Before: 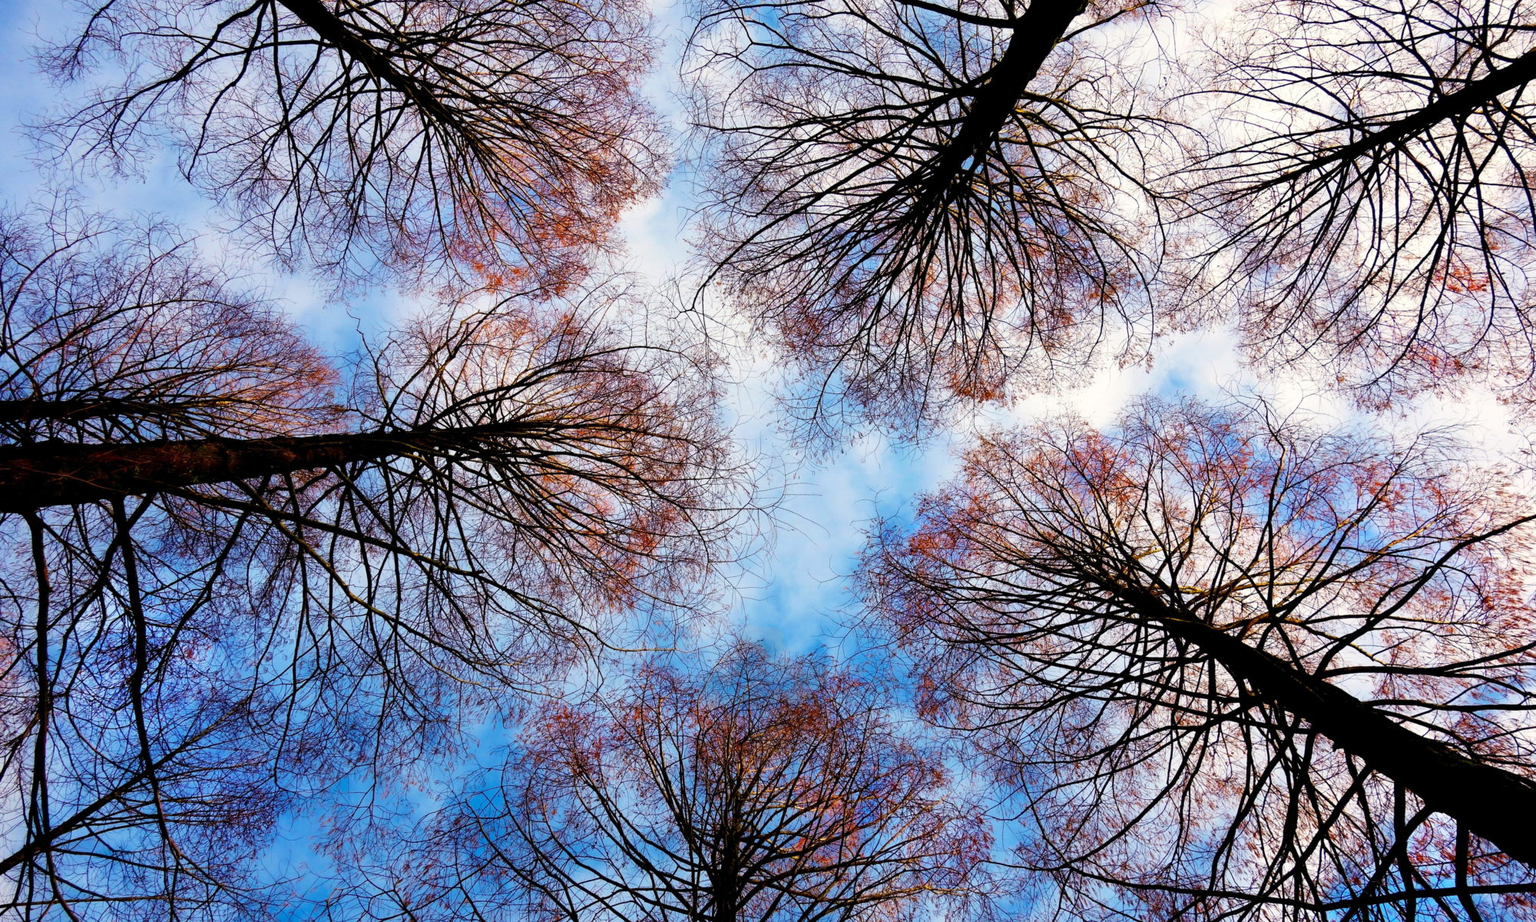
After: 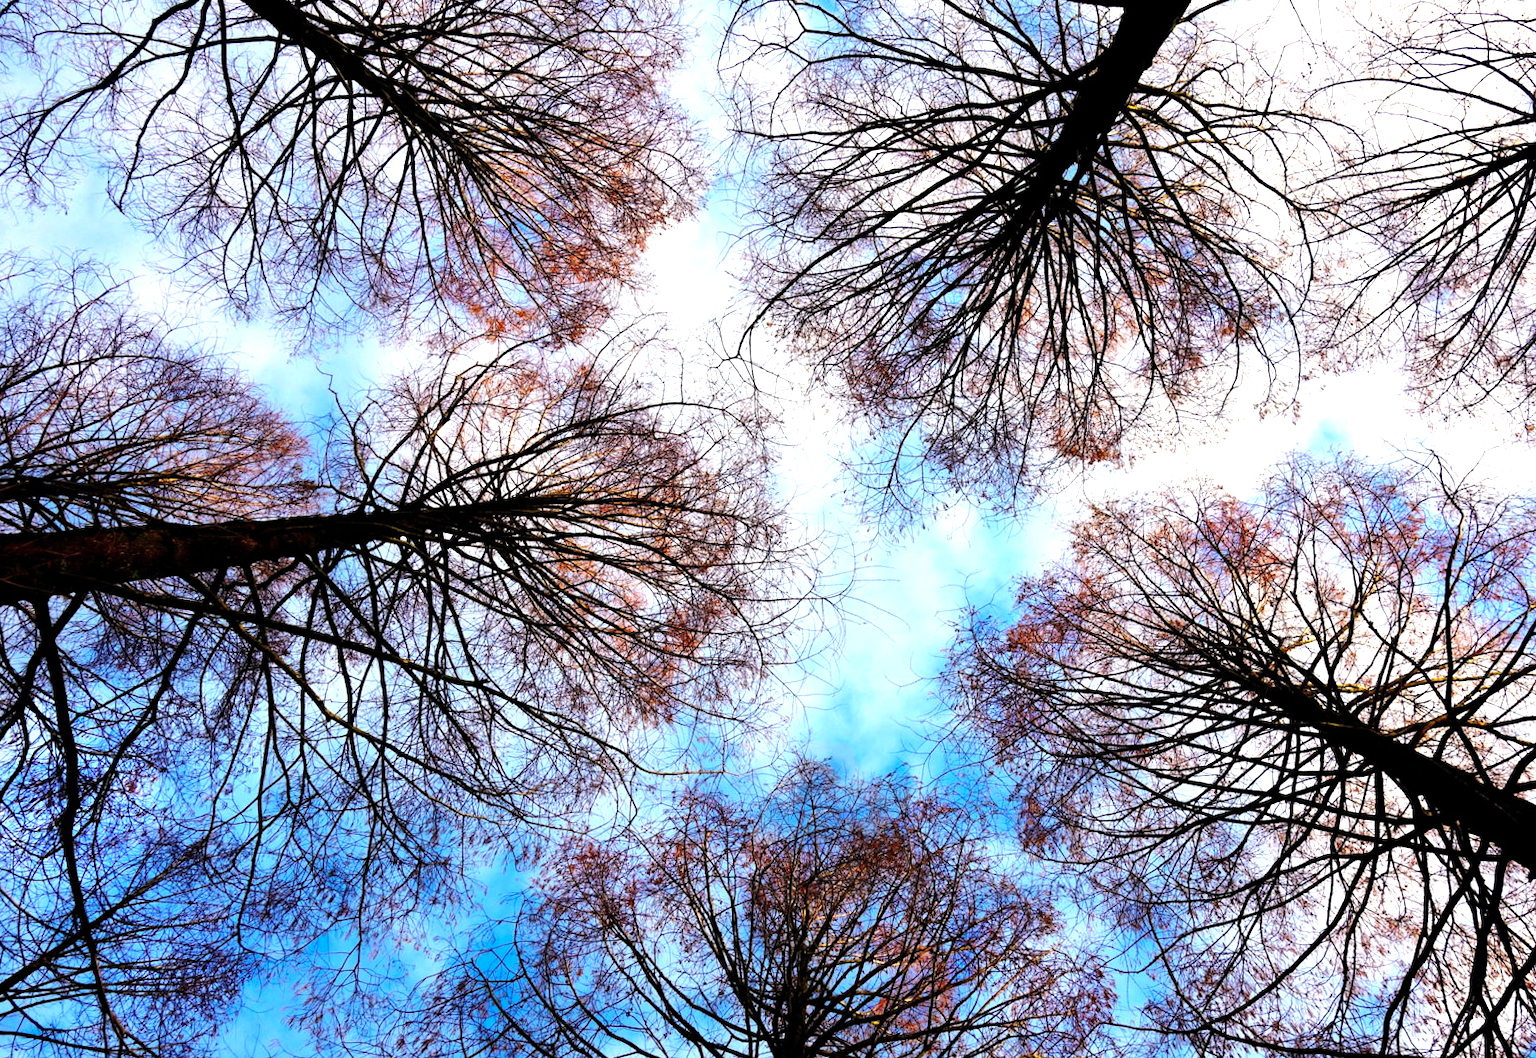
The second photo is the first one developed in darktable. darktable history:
crop and rotate: angle 1°, left 4.281%, top 0.642%, right 11.383%, bottom 2.486%
color zones: curves: ch0 [(0.068, 0.464) (0.25, 0.5) (0.48, 0.508) (0.75, 0.536) (0.886, 0.476) (0.967, 0.456)]; ch1 [(0.066, 0.456) (0.25, 0.5) (0.616, 0.508) (0.746, 0.56) (0.934, 0.444)]
tone equalizer: -8 EV -0.75 EV, -7 EV -0.7 EV, -6 EV -0.6 EV, -5 EV -0.4 EV, -3 EV 0.4 EV, -2 EV 0.6 EV, -1 EV 0.7 EV, +0 EV 0.75 EV, edges refinement/feathering 500, mask exposure compensation -1.57 EV, preserve details no
